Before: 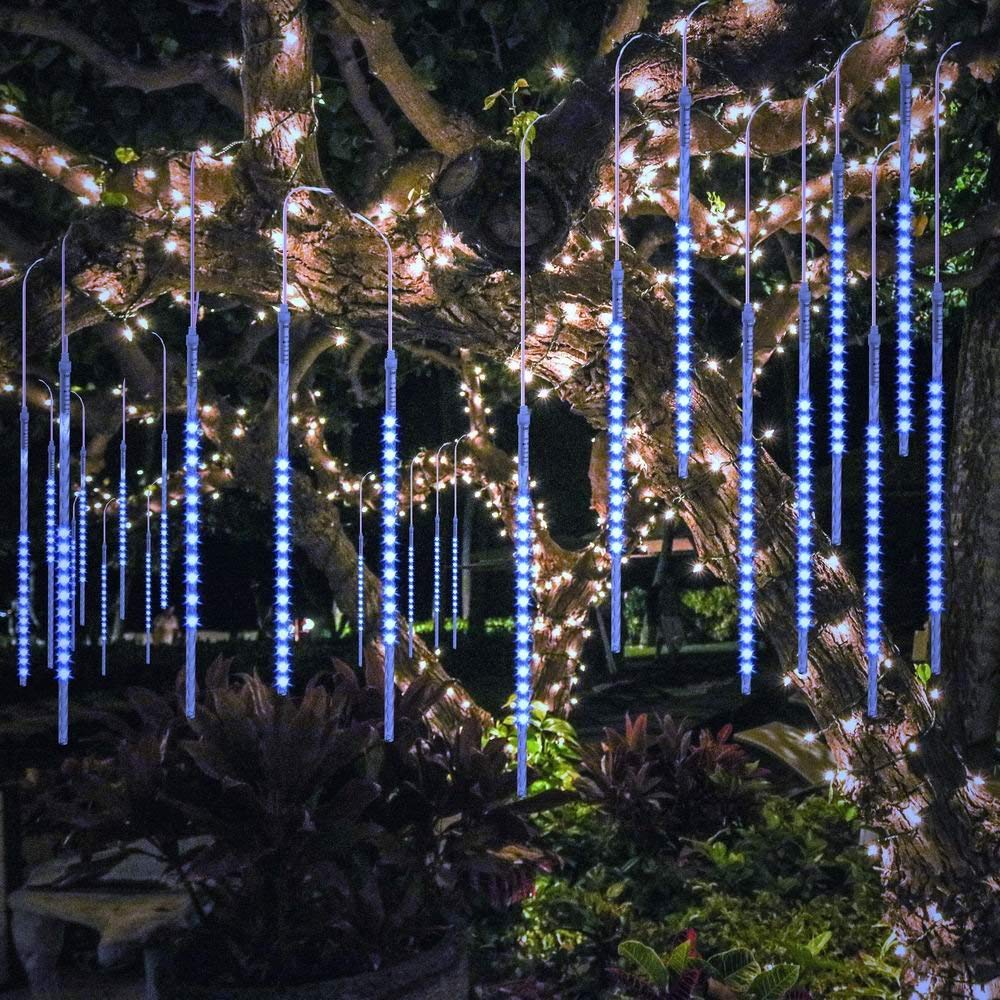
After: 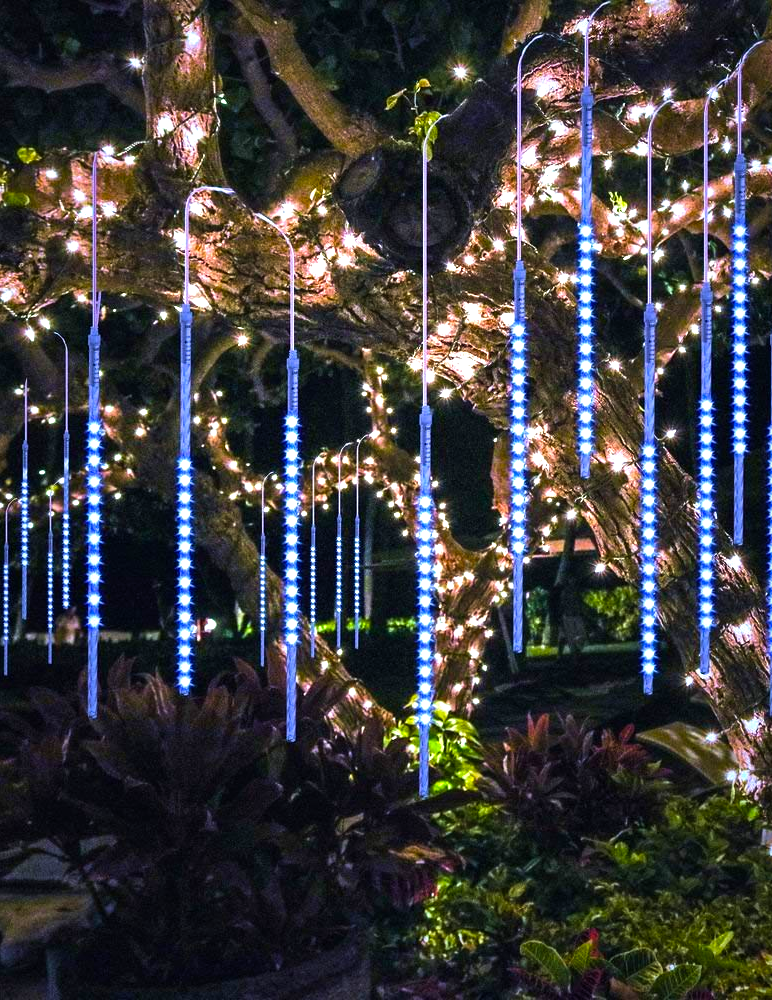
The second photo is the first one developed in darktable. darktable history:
velvia: on, module defaults
crop: left 9.883%, right 12.832%
shadows and highlights: shadows 6.76, soften with gaussian
color balance rgb: linear chroma grading › global chroma 9.687%, perceptual saturation grading › global saturation 19.493%, perceptual brilliance grading › global brilliance -4.494%, perceptual brilliance grading › highlights 24.333%, perceptual brilliance grading › mid-tones 7.273%, perceptual brilliance grading › shadows -4.857%
